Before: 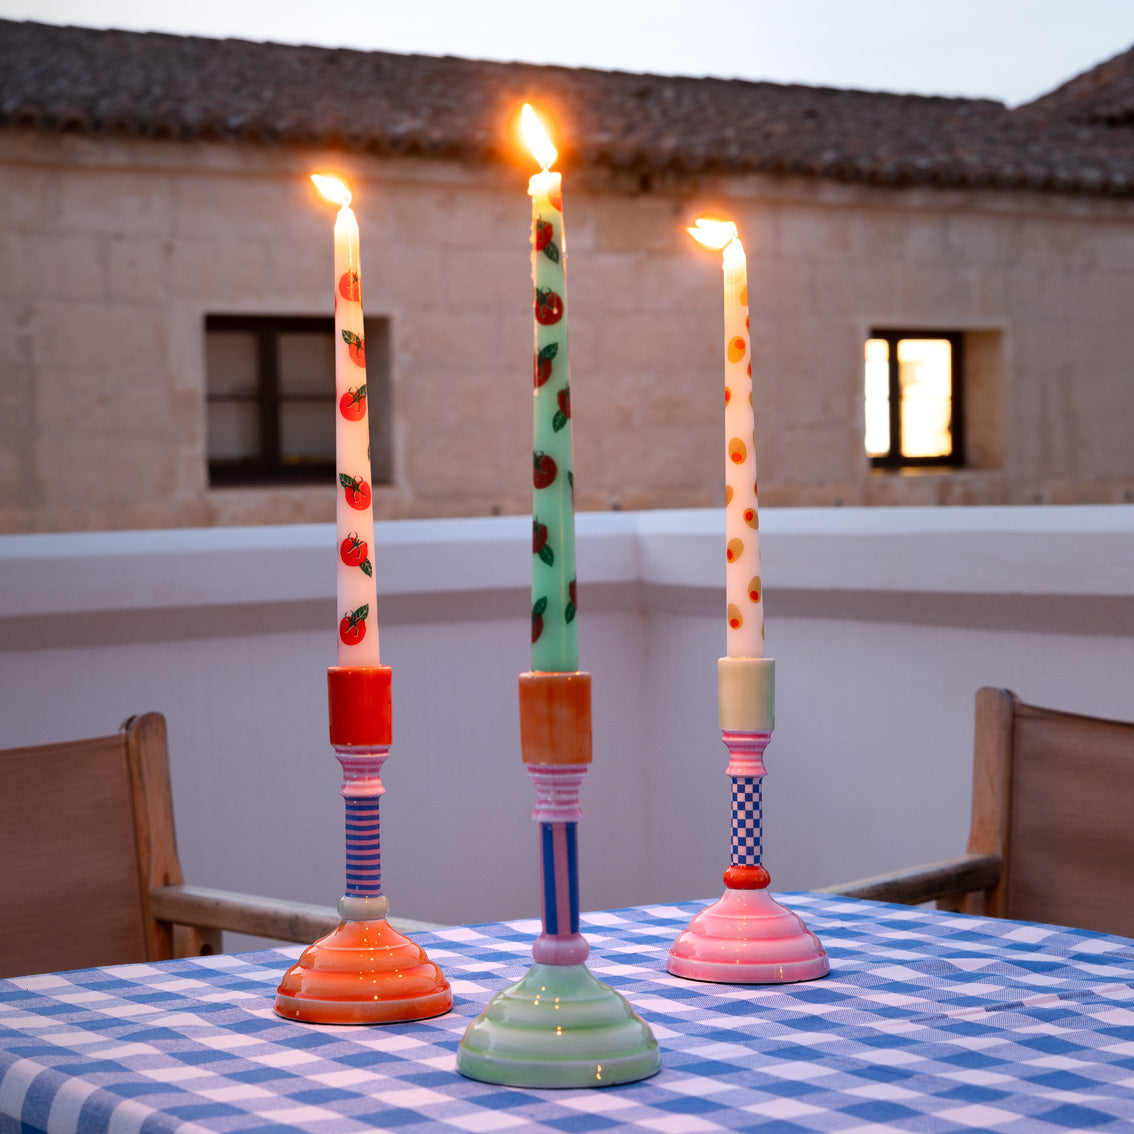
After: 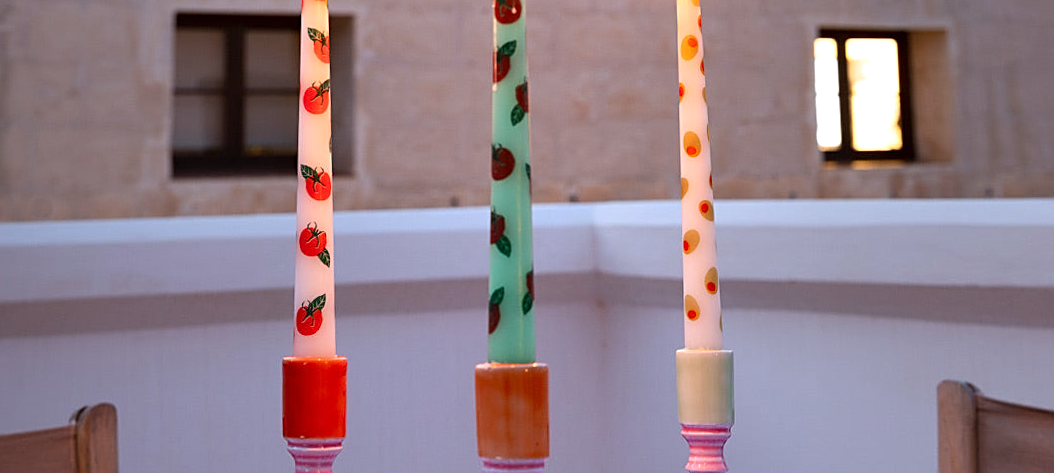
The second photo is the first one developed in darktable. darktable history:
white balance: red 0.974, blue 1.044
exposure: exposure 0.131 EV, compensate highlight preservation false
sharpen: on, module defaults
crop and rotate: top 23.84%, bottom 34.294%
rotate and perspective: rotation 0.215°, lens shift (vertical) -0.139, crop left 0.069, crop right 0.939, crop top 0.002, crop bottom 0.996
